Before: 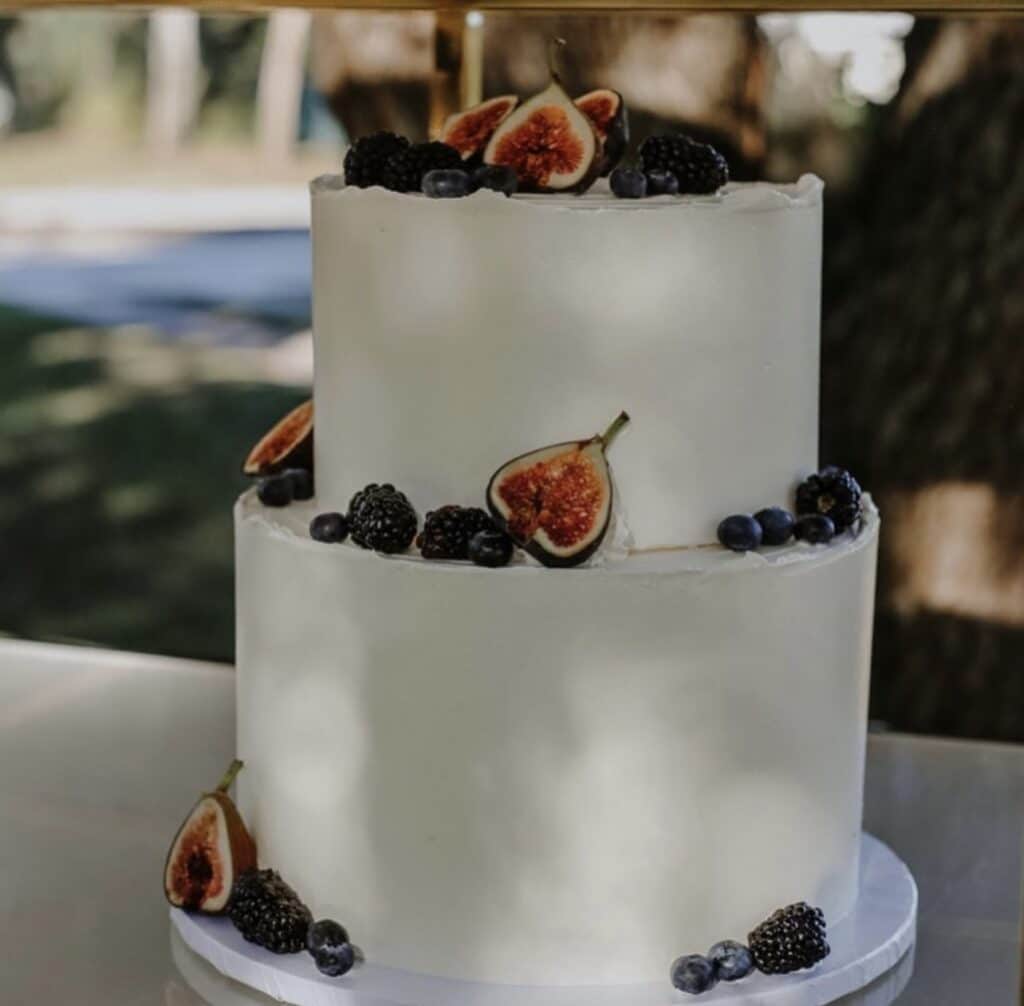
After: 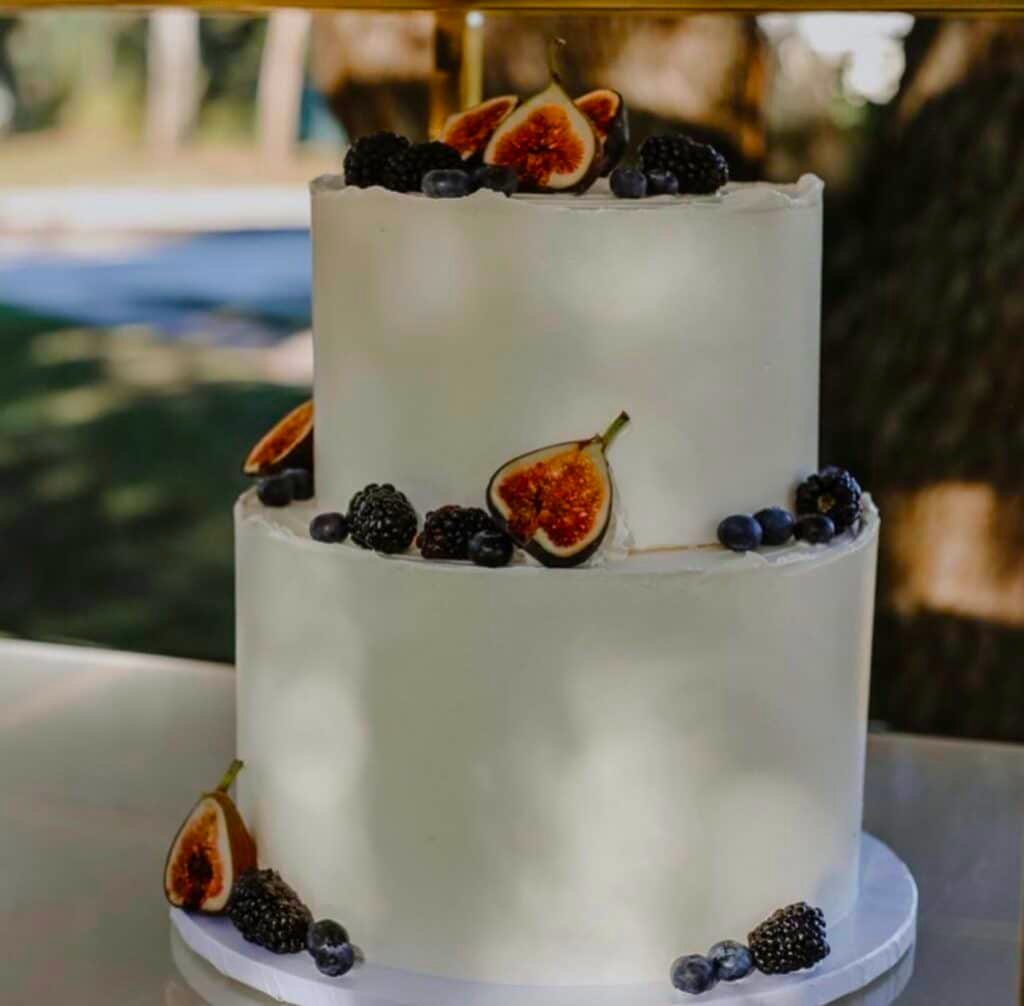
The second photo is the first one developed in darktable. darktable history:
color balance rgb: linear chroma grading › global chroma 8.819%, perceptual saturation grading › global saturation 17.813%, global vibrance 20%
